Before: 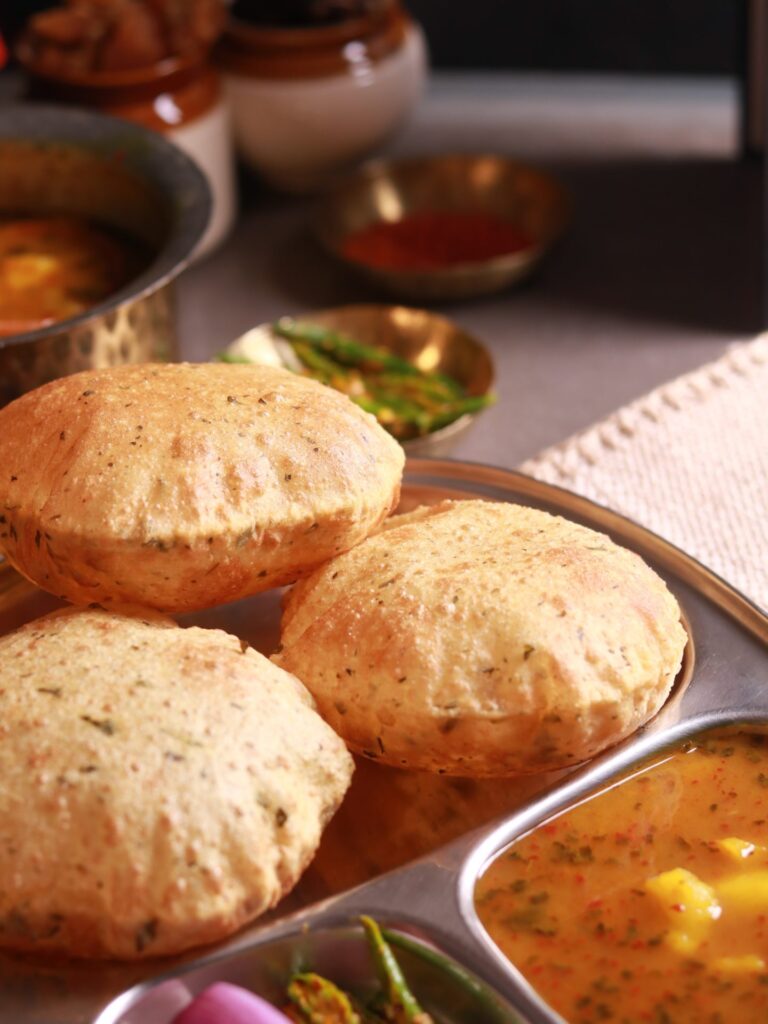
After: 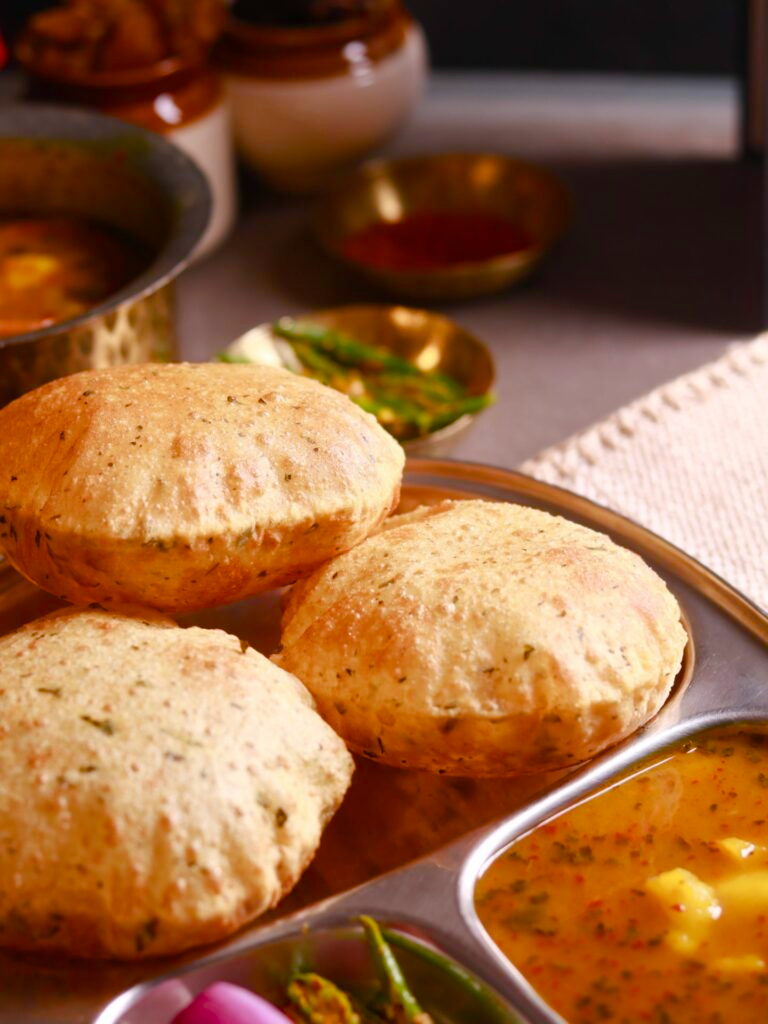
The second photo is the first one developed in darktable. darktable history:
white balance: emerald 1
color balance rgb: perceptual saturation grading › global saturation 20%, perceptual saturation grading › highlights -25%, perceptual saturation grading › shadows 50%
